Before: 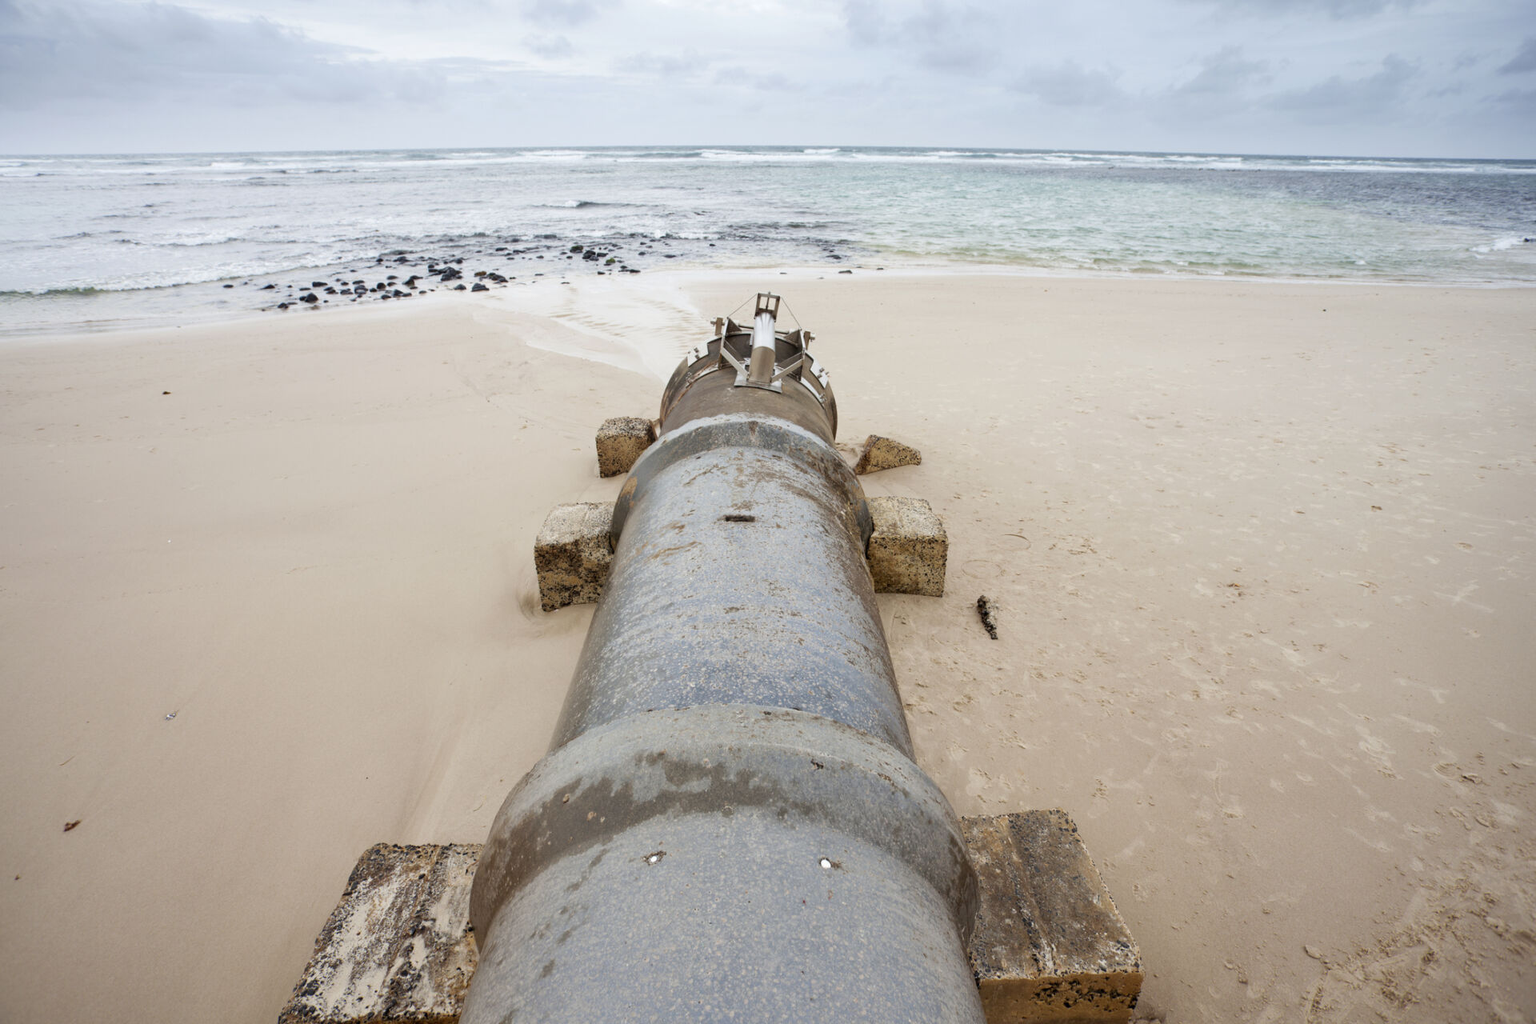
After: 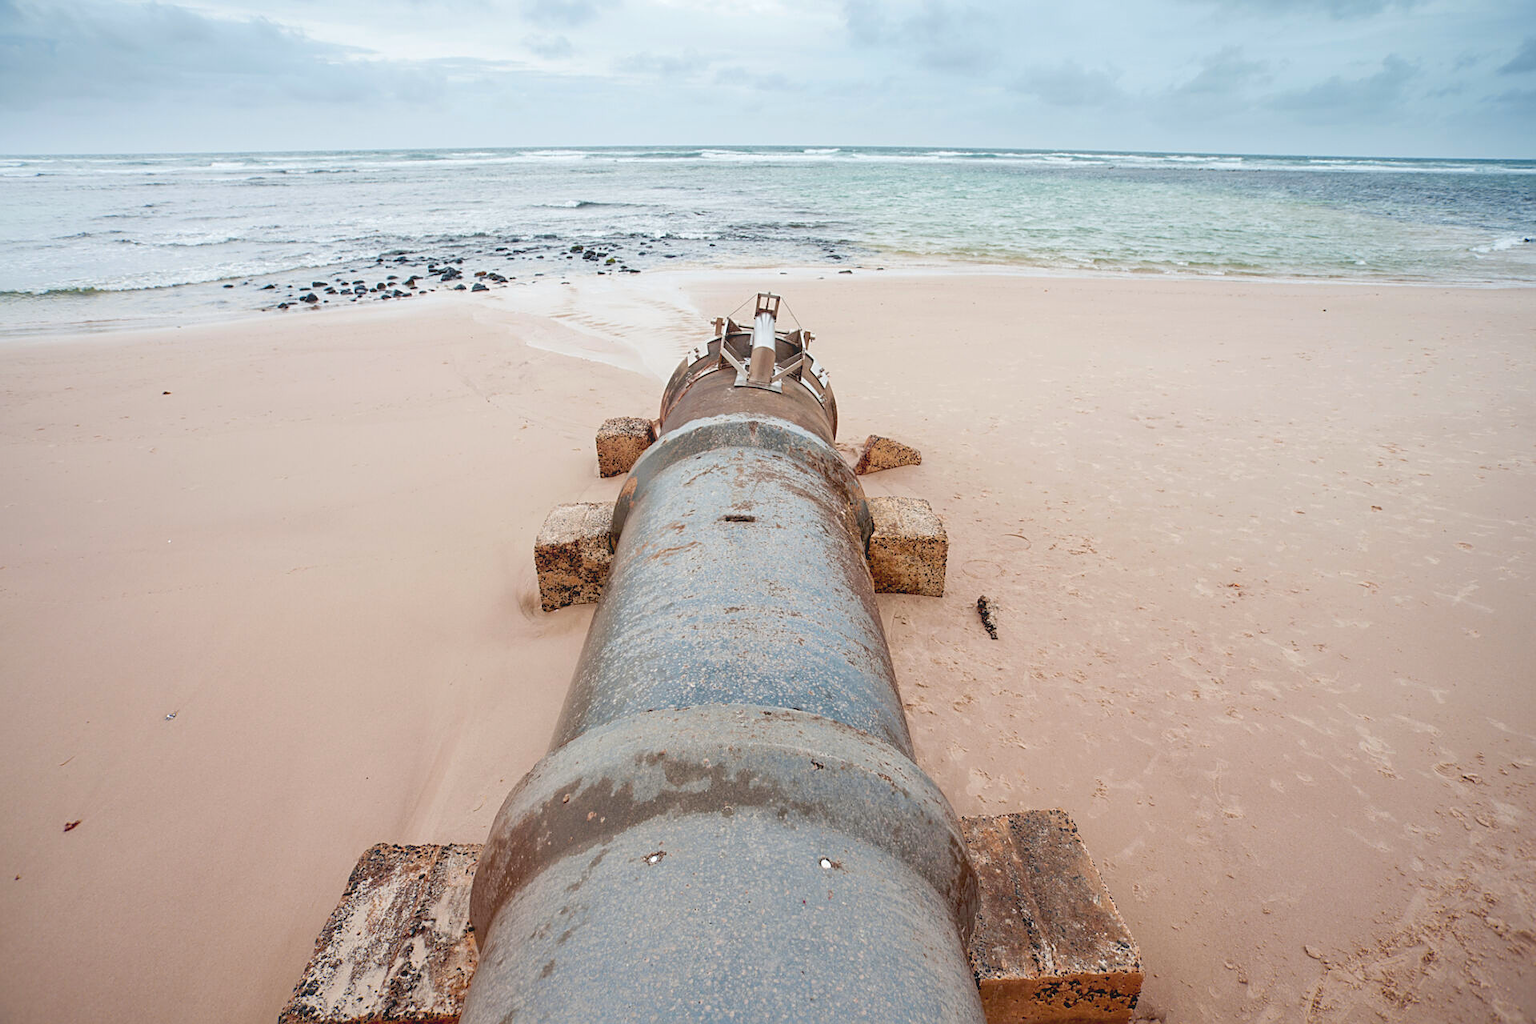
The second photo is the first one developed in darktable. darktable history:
color balance rgb: power › hue 329.69°, linear chroma grading › shadows -7.696%, linear chroma grading › global chroma 9.923%, perceptual saturation grading › global saturation 1.97%, perceptual saturation grading › highlights -2.653%, perceptual saturation grading › mid-tones 3.625%, perceptual saturation grading › shadows 6.889%, hue shift -13.41°
exposure: black level correction 0.01, exposure 0.017 EV, compensate exposure bias true, compensate highlight preservation false
sharpen: amount 0.492
local contrast: highlights 46%, shadows 1%, detail 100%
